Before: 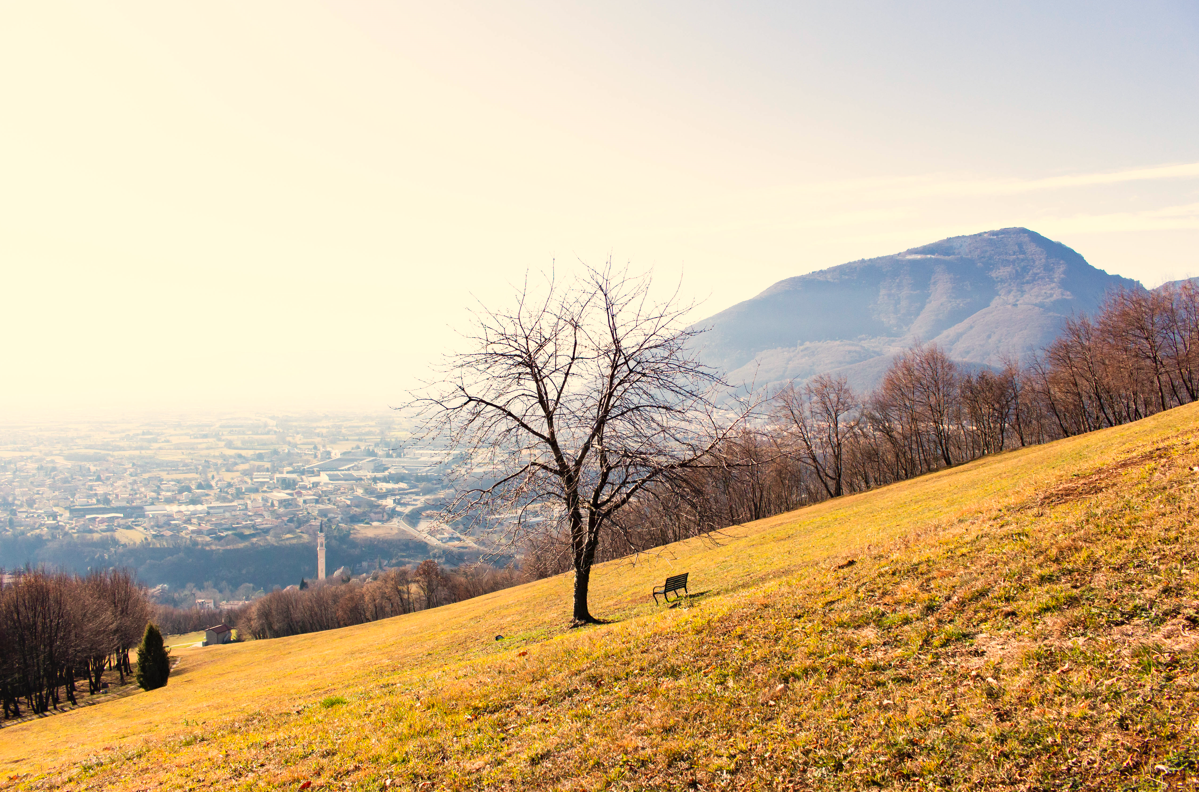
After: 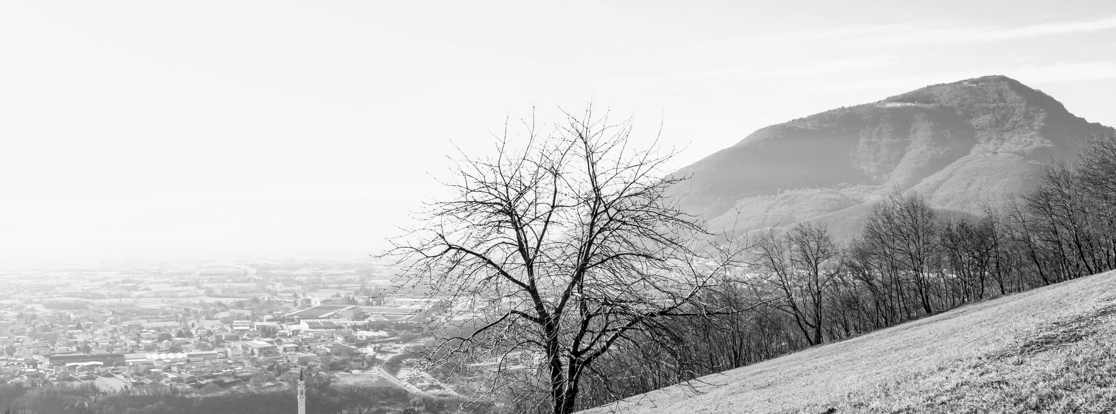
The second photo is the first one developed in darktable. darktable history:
monochrome: a 32, b 64, size 2.3
local contrast: on, module defaults
crop: left 1.744%, top 19.225%, right 5.069%, bottom 28.357%
